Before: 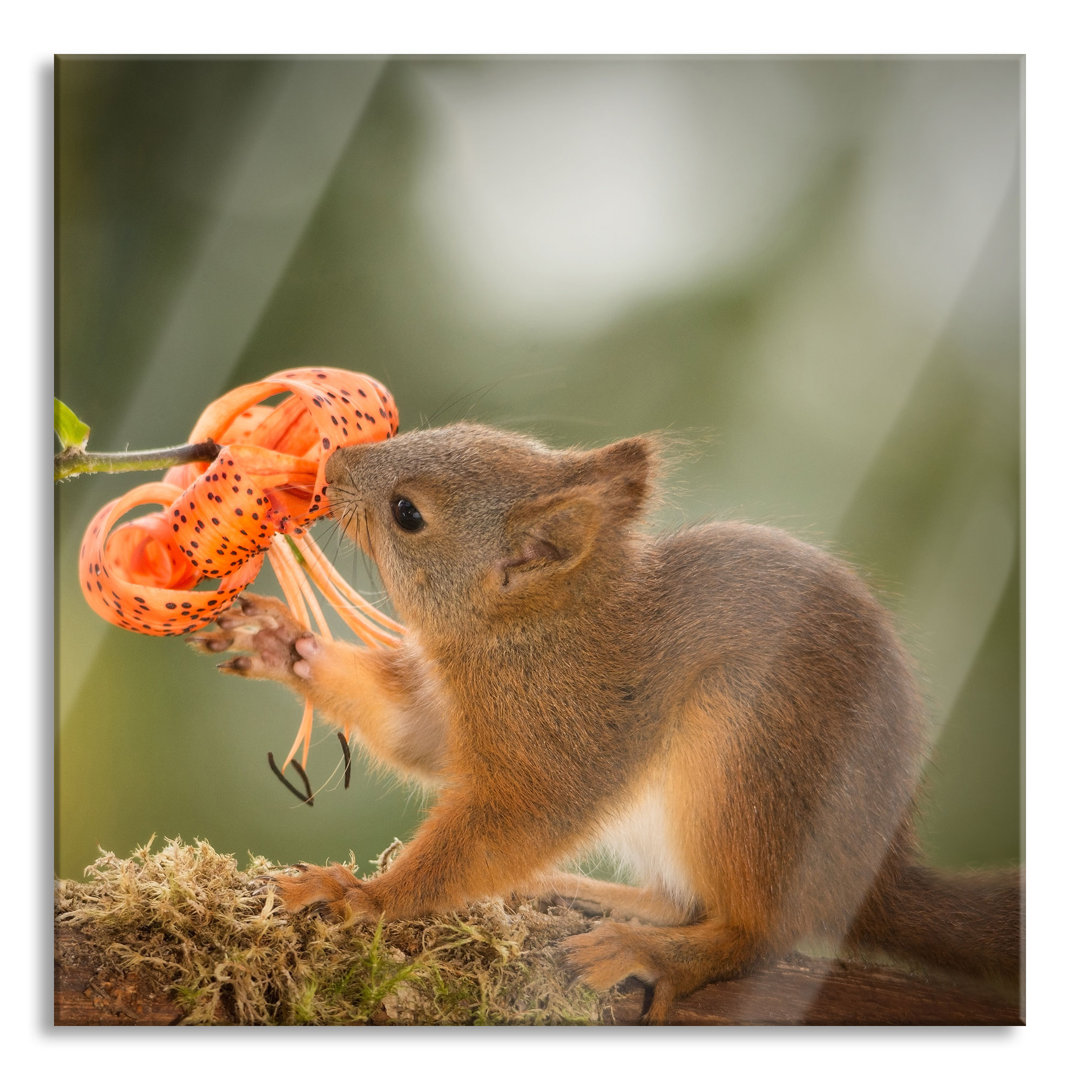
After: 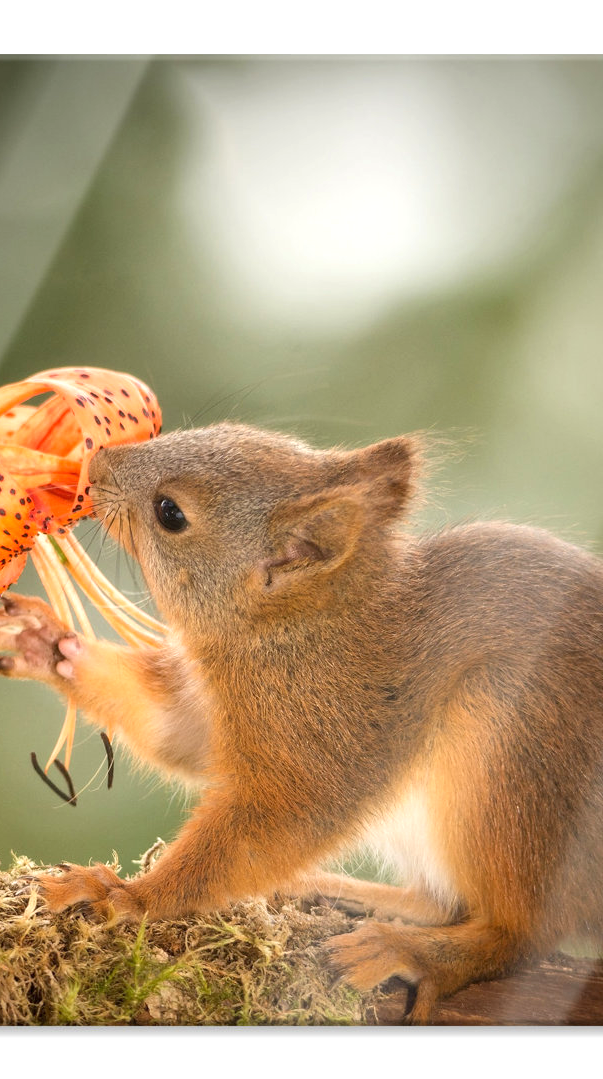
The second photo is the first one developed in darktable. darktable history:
exposure: black level correction 0.001, exposure 0.5 EV, compensate highlight preservation false
crop: left 22.005%, right 22.131%, bottom 0.011%
